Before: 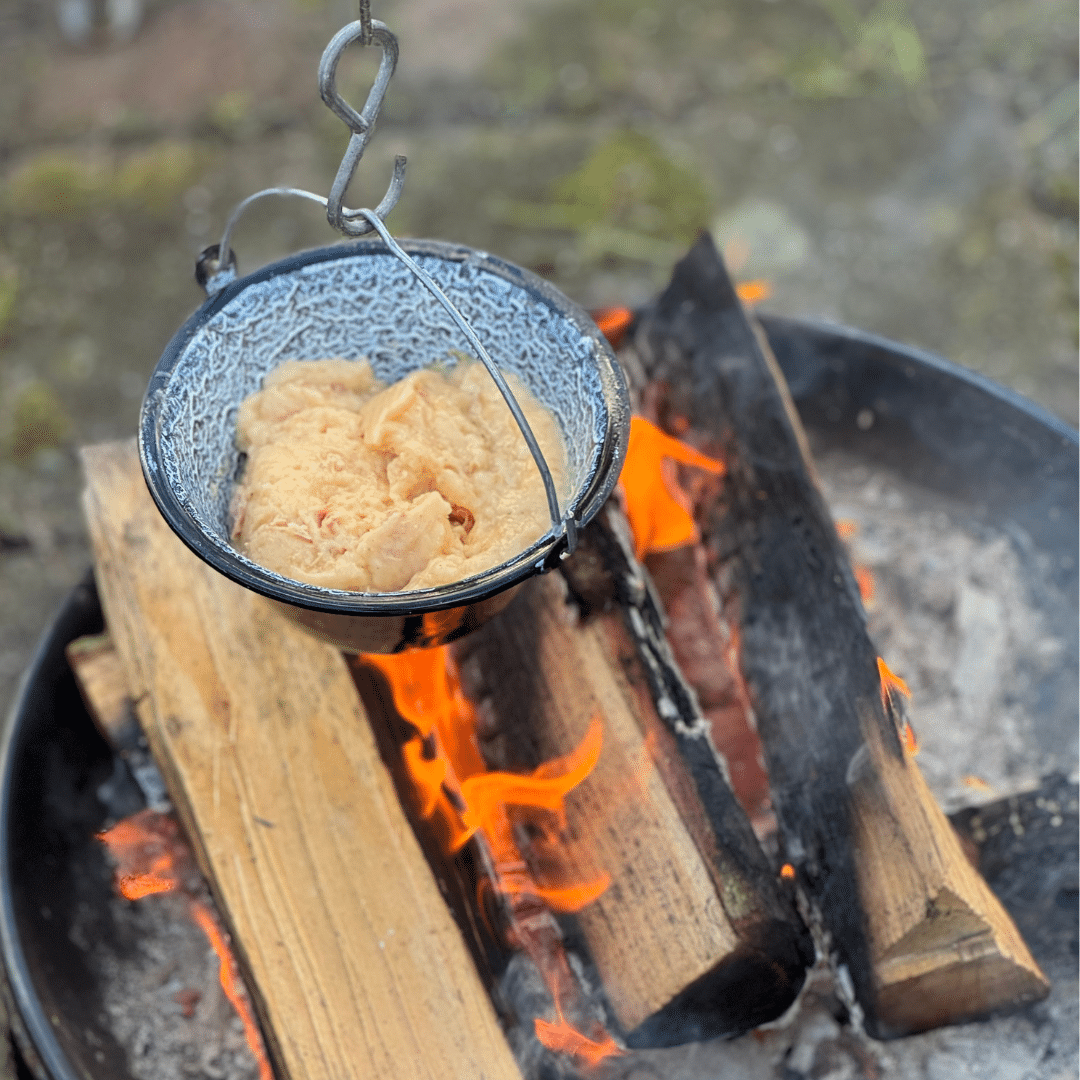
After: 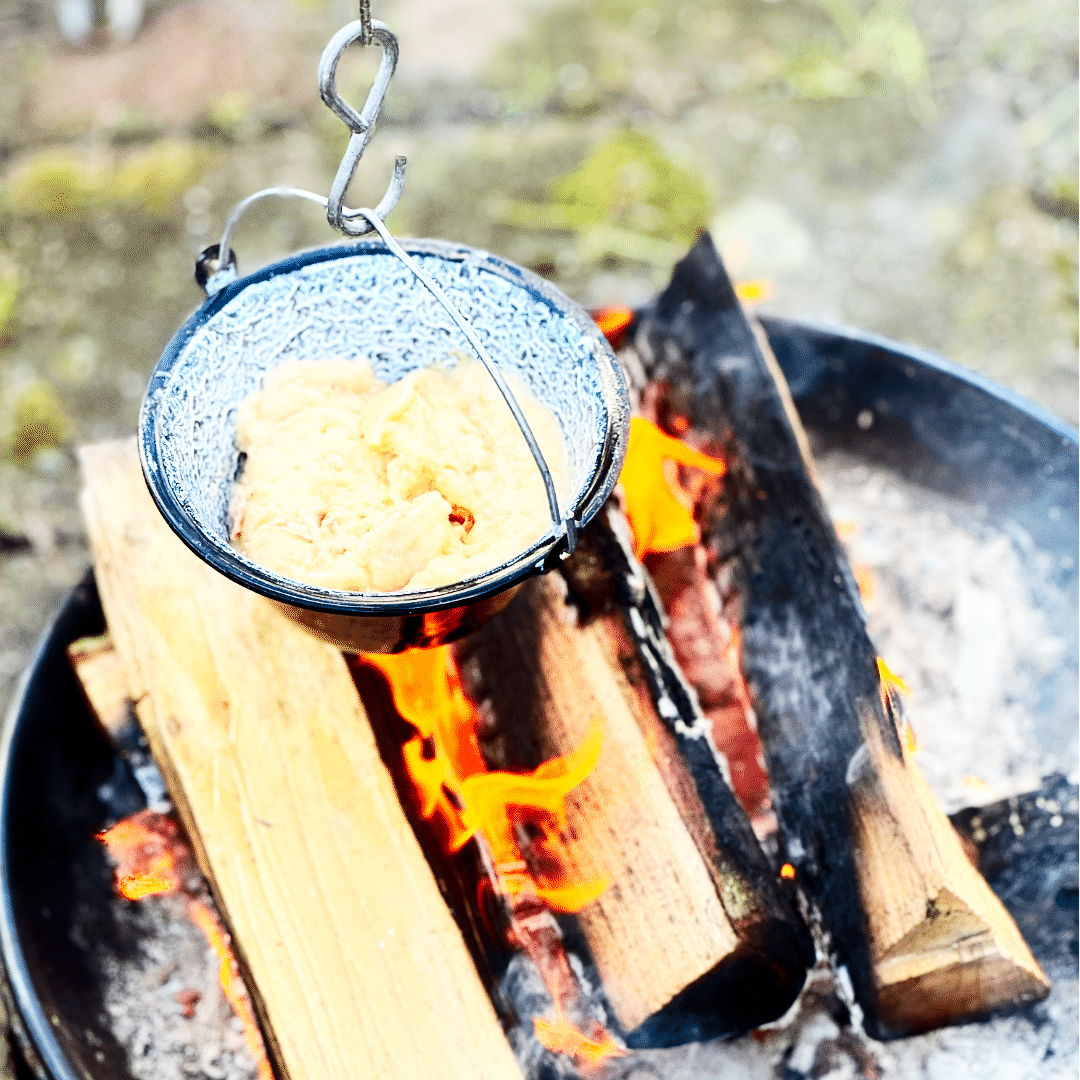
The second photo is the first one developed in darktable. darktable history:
contrast brightness saturation: contrast 0.21, brightness -0.11, saturation 0.21
base curve: curves: ch0 [(0, 0) (0.007, 0.004) (0.027, 0.03) (0.046, 0.07) (0.207, 0.54) (0.442, 0.872) (0.673, 0.972) (1, 1)], preserve colors none
